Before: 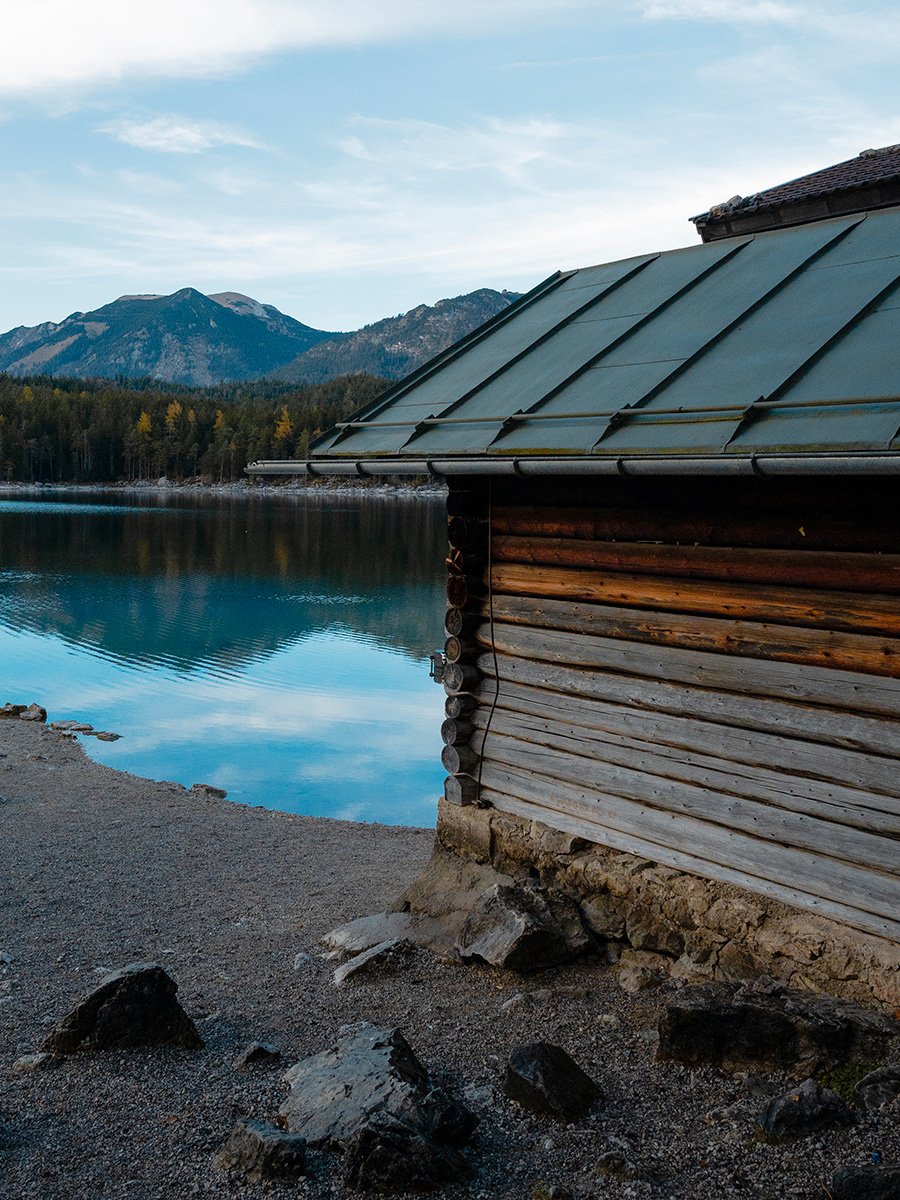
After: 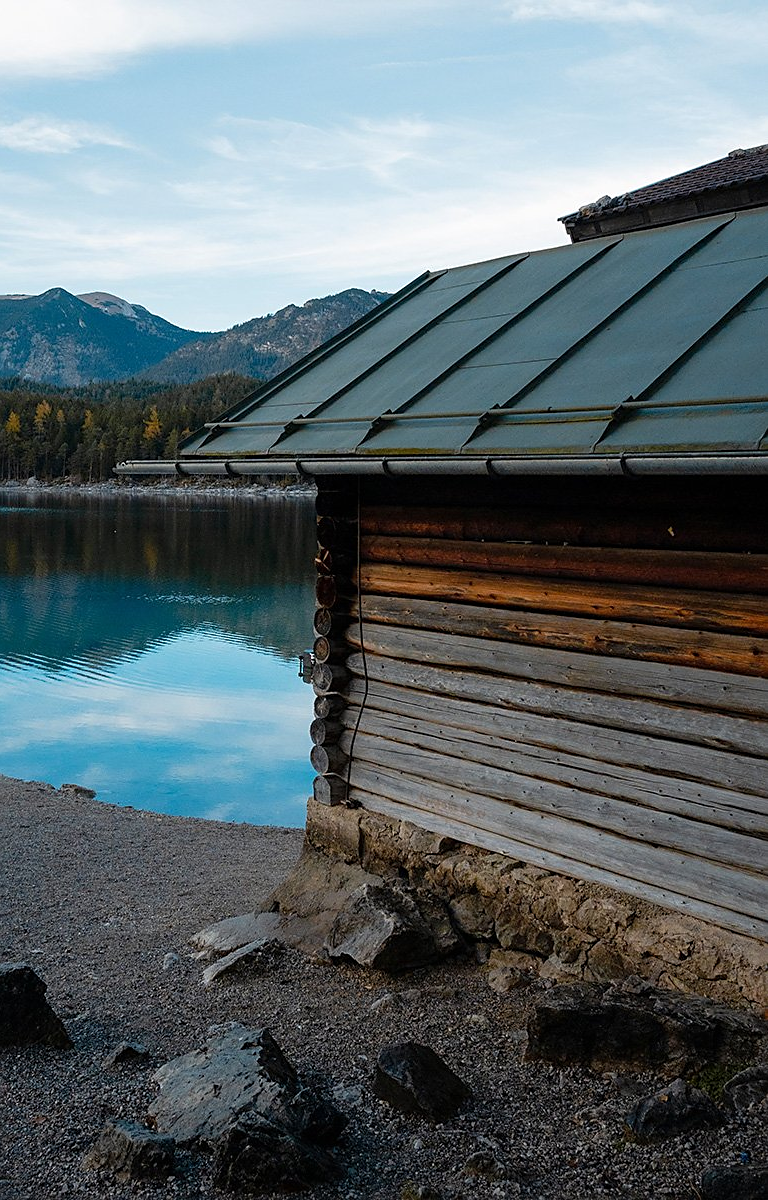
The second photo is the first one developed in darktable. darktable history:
crop and rotate: left 14.584%
white balance: emerald 1
sharpen: radius 1.864, amount 0.398, threshold 1.271
